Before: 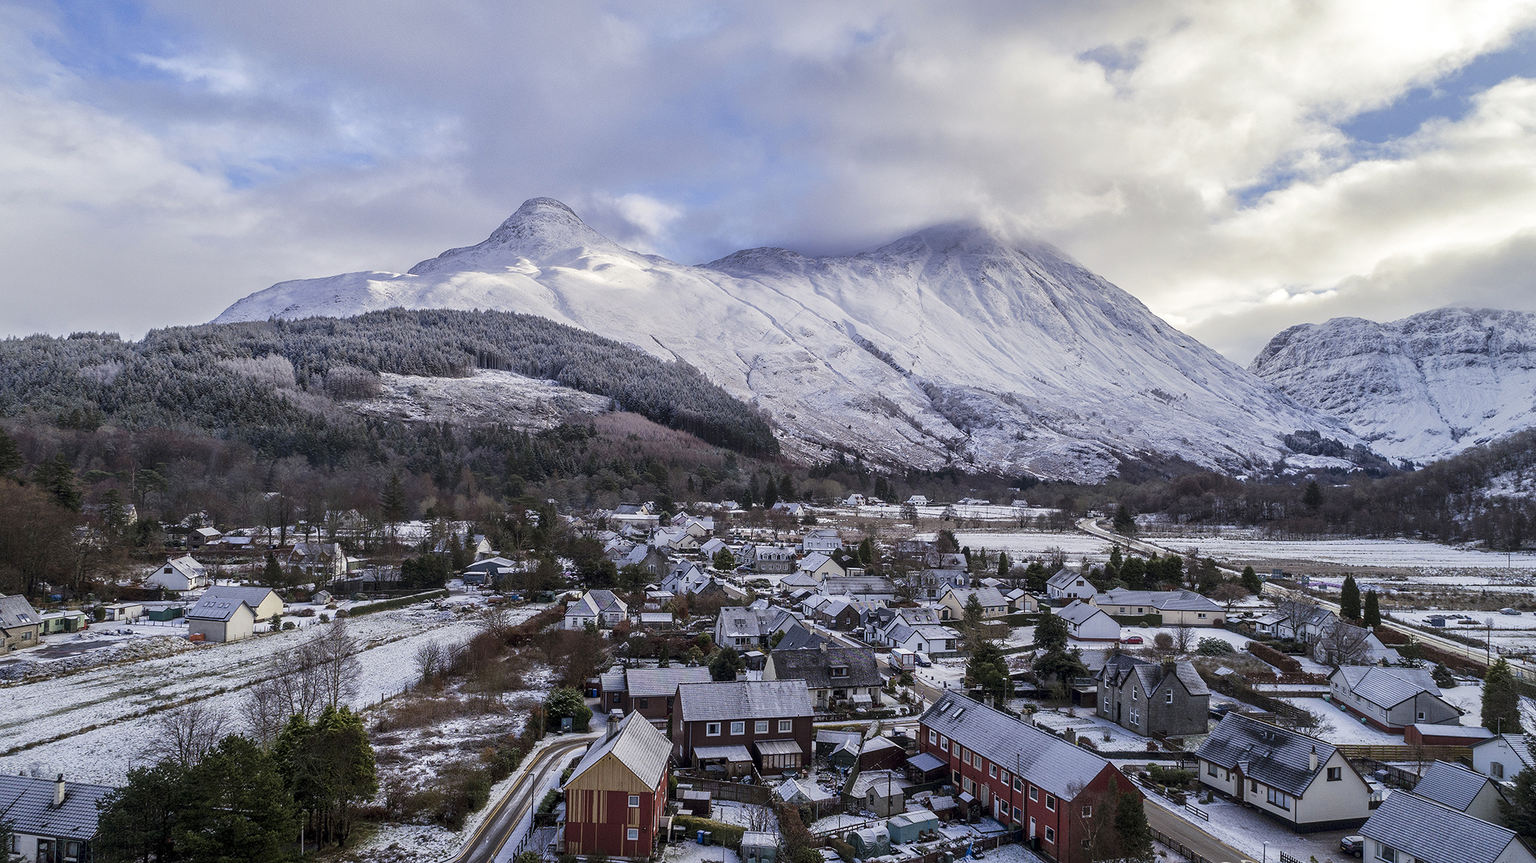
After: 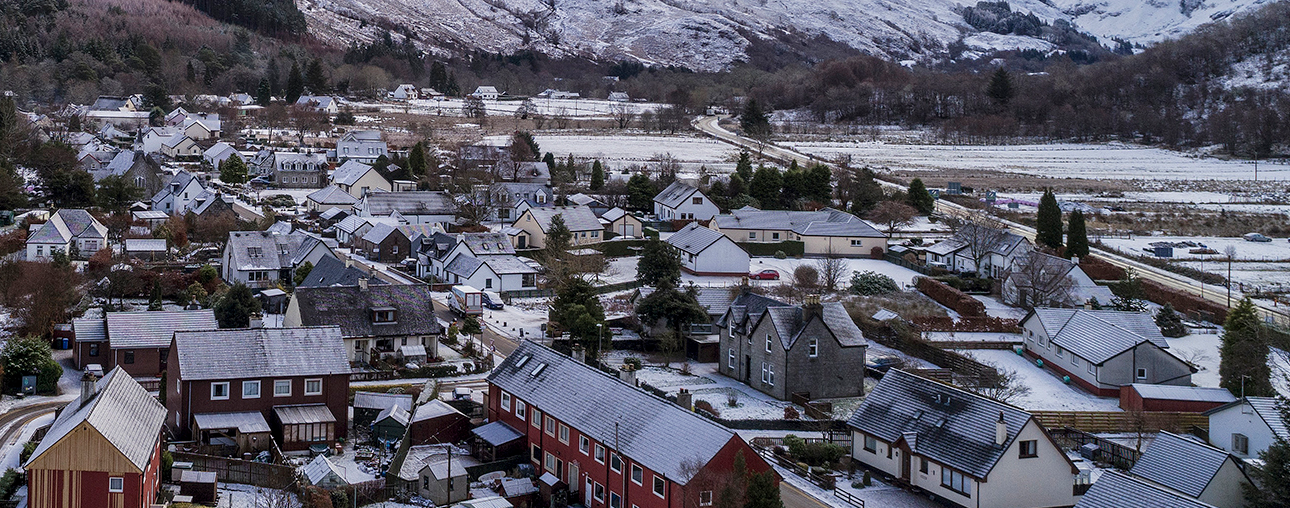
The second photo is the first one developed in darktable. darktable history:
crop and rotate: left 35.457%, top 49.819%, bottom 4.946%
